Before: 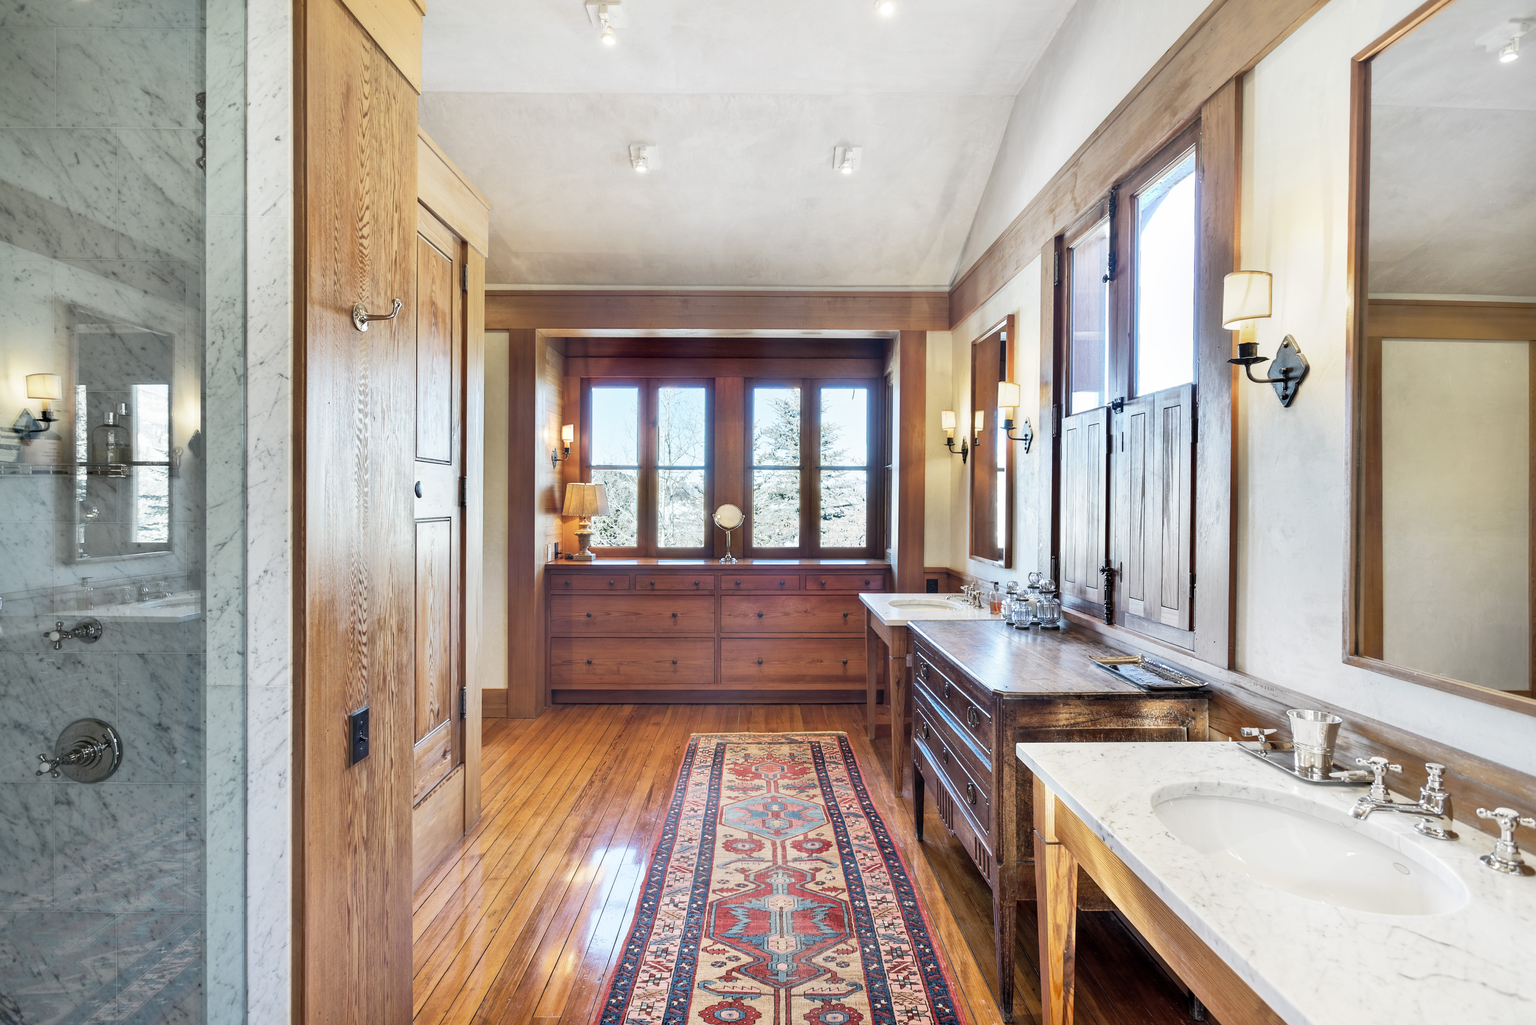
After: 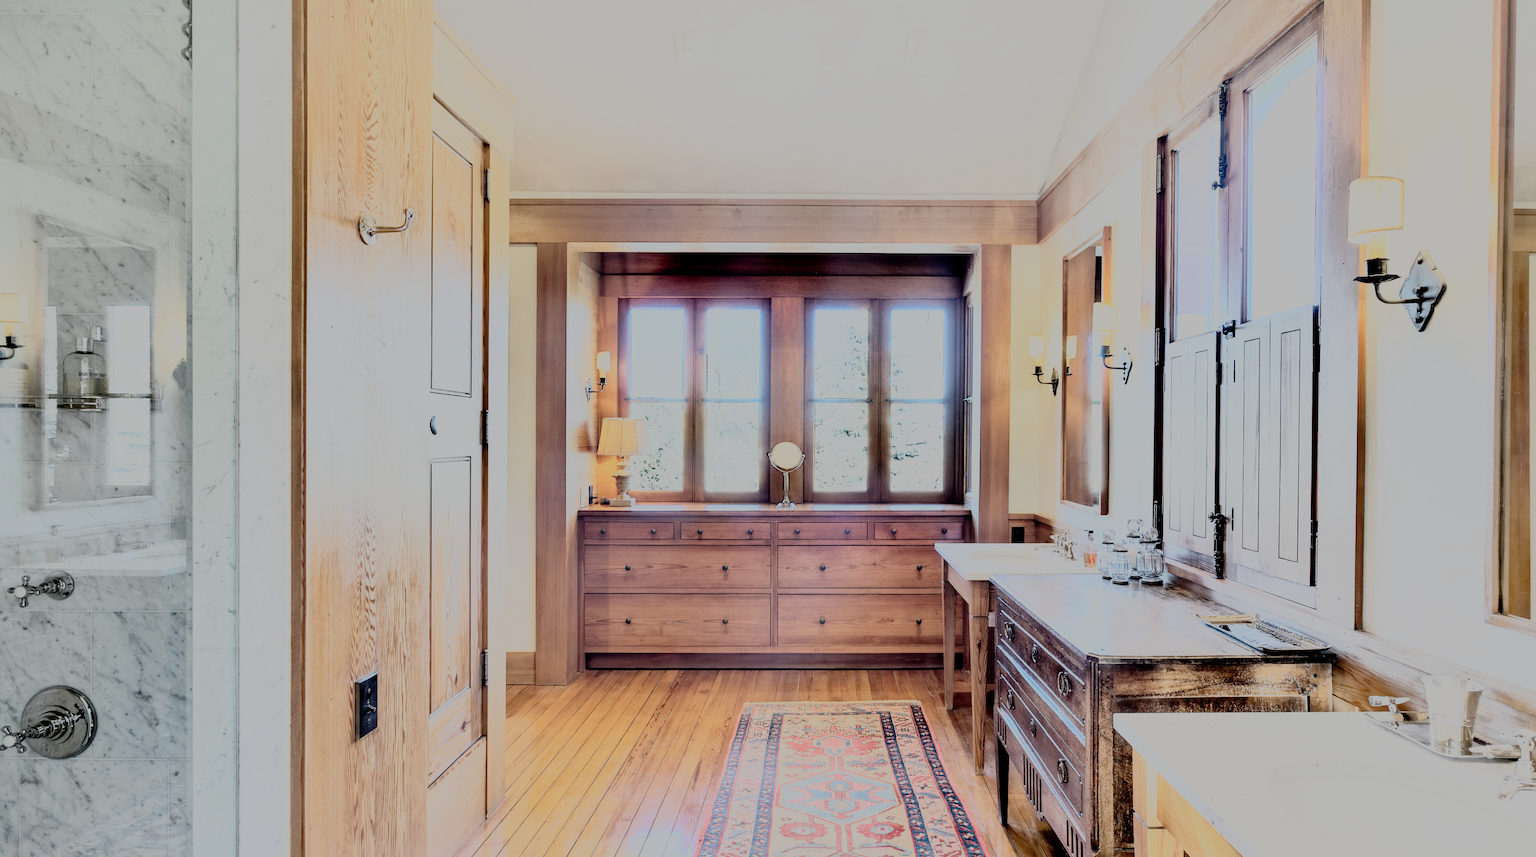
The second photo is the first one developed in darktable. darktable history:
filmic rgb: black relative exposure -7 EV, white relative exposure 6 EV, threshold 3 EV, target black luminance 0%, hardness 2.73, latitude 61.22%, contrast 0.691, highlights saturation mix 10%, shadows ↔ highlights balance -0.073%, preserve chrominance no, color science v4 (2020), iterations of high-quality reconstruction 10, contrast in shadows soft, contrast in highlights soft, enable highlight reconstruction true
crop and rotate: left 2.425%, top 11.305%, right 9.6%, bottom 15.08%
rgb curve: curves: ch0 [(0, 0) (0.21, 0.15) (0.24, 0.21) (0.5, 0.75) (0.75, 0.96) (0.89, 0.99) (1, 1)]; ch1 [(0, 0.02) (0.21, 0.13) (0.25, 0.2) (0.5, 0.67) (0.75, 0.9) (0.89, 0.97) (1, 1)]; ch2 [(0, 0.02) (0.21, 0.13) (0.25, 0.2) (0.5, 0.67) (0.75, 0.9) (0.89, 0.97) (1, 1)], compensate middle gray true
